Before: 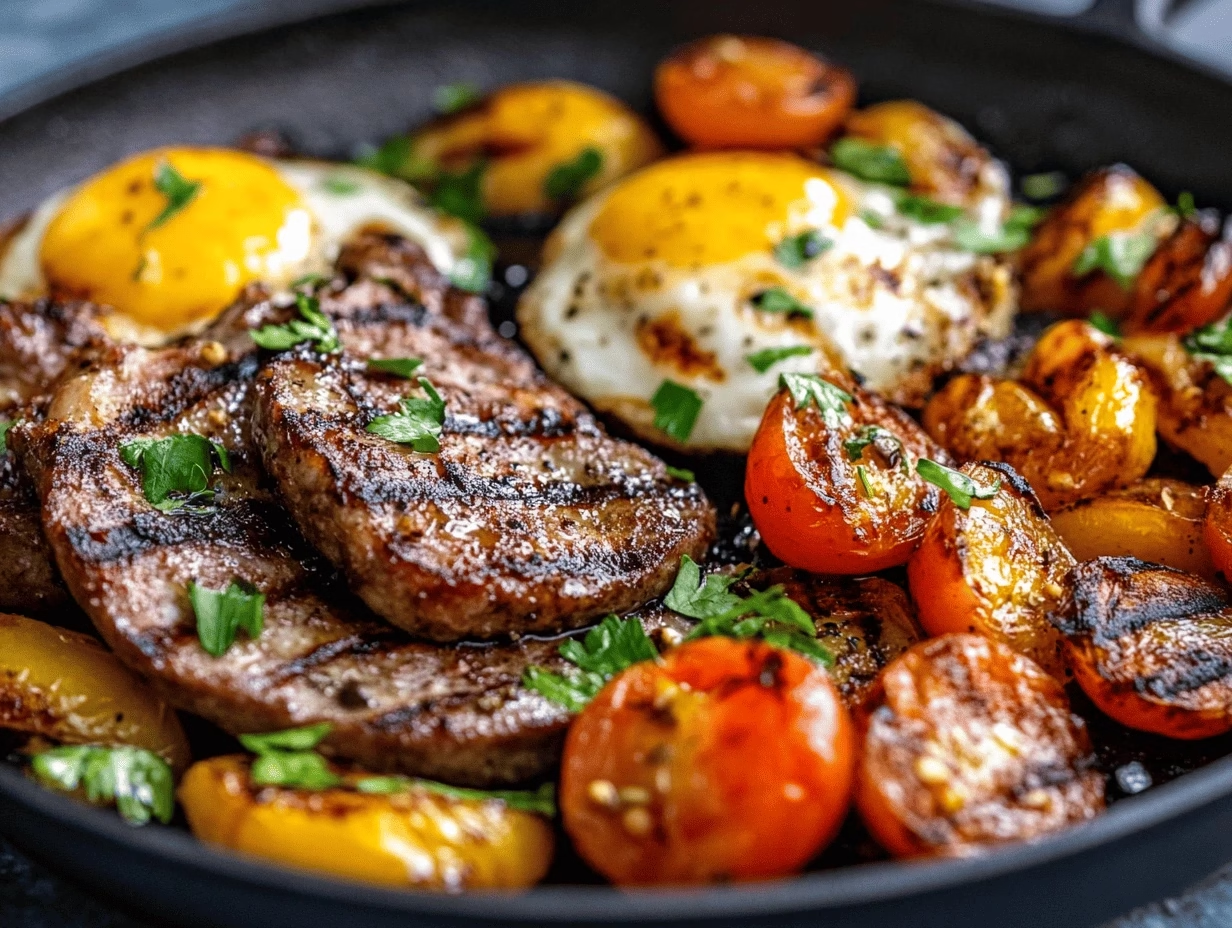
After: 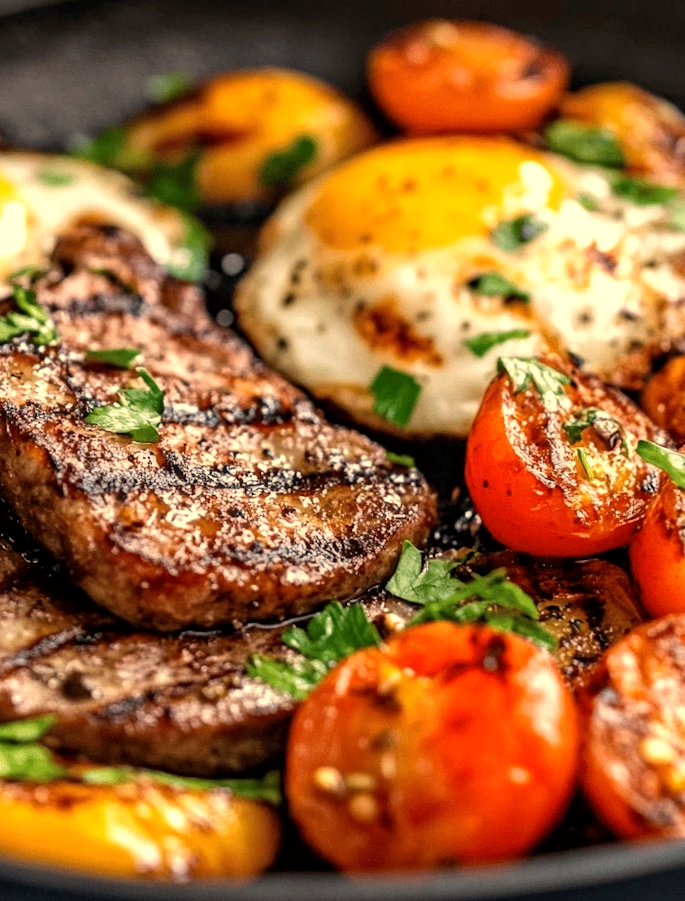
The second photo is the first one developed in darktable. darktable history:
rotate and perspective: rotation -1°, crop left 0.011, crop right 0.989, crop top 0.025, crop bottom 0.975
exposure: black level correction 0.001, exposure 0.191 EV, compensate highlight preservation false
white balance: red 1.138, green 0.996, blue 0.812
crop and rotate: left 22.516%, right 21.234%
